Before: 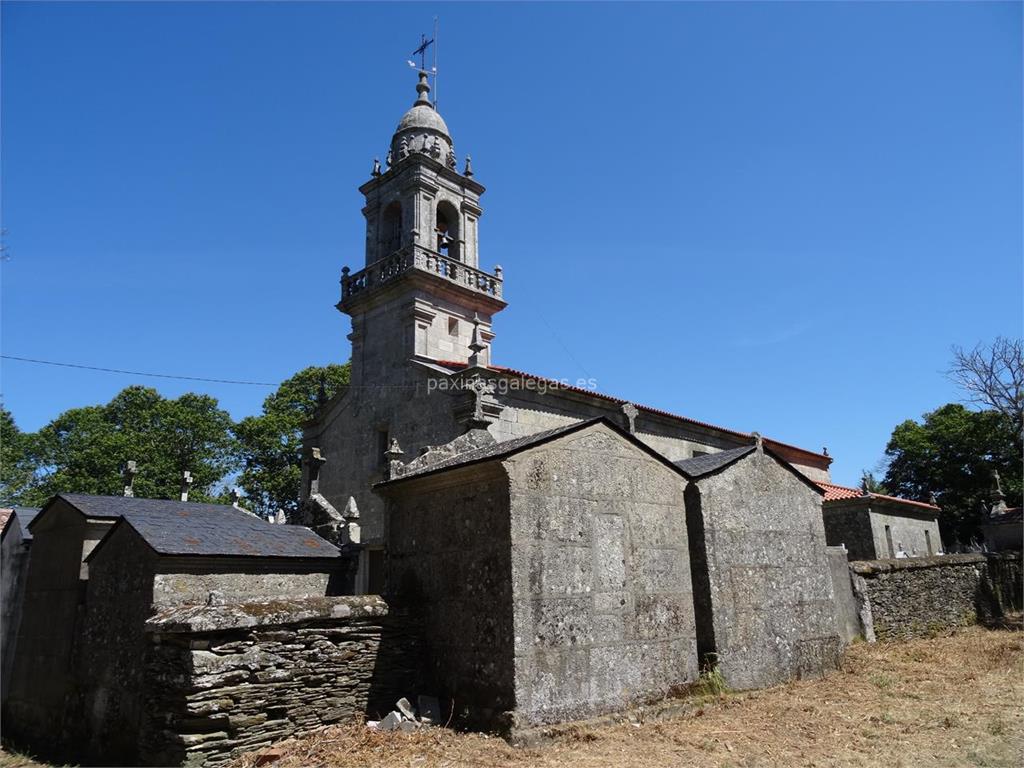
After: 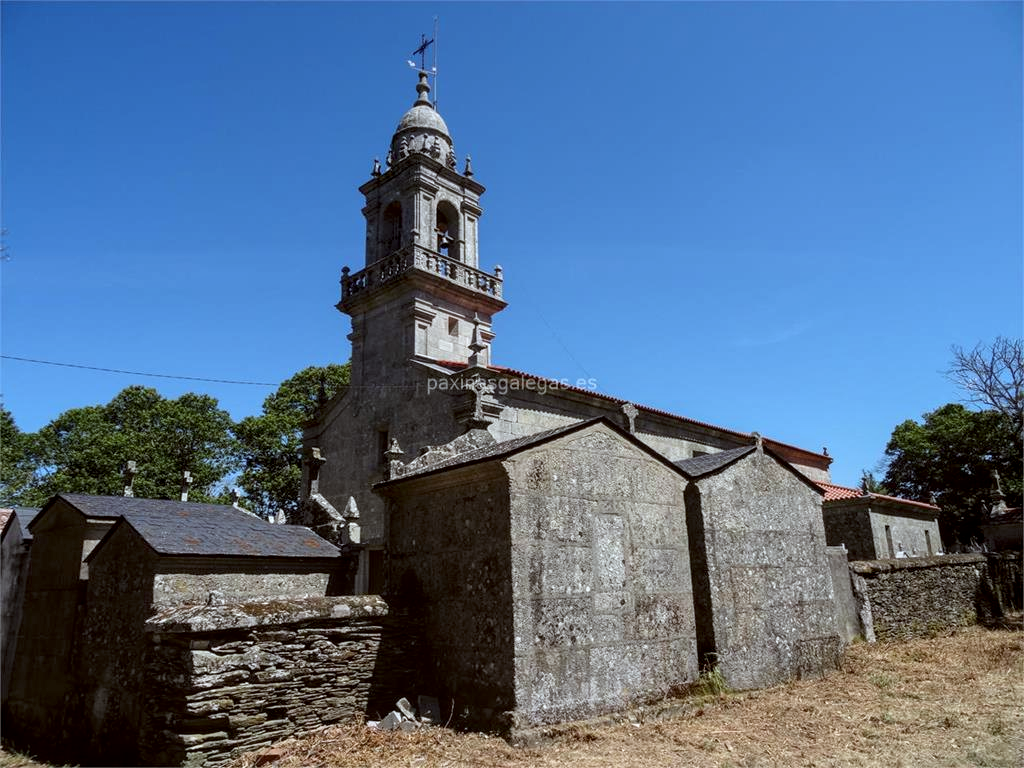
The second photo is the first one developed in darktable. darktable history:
local contrast: detail 130%
color correction: highlights a* -3.28, highlights b* -6.24, shadows a* 3.1, shadows b* 5.19
